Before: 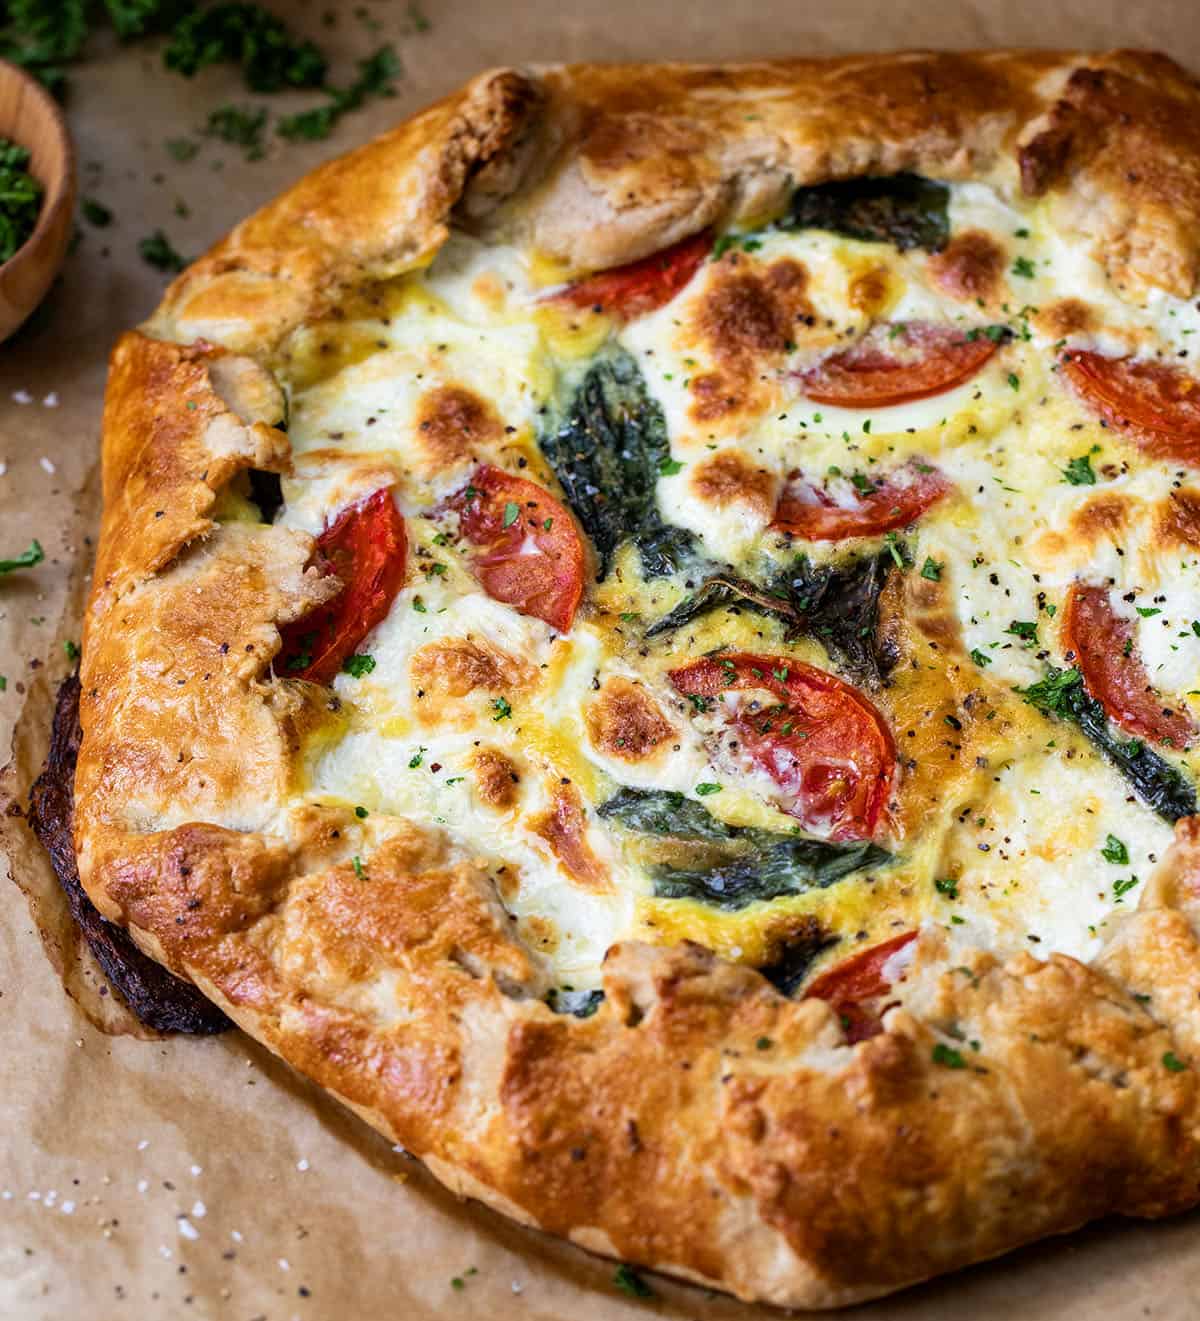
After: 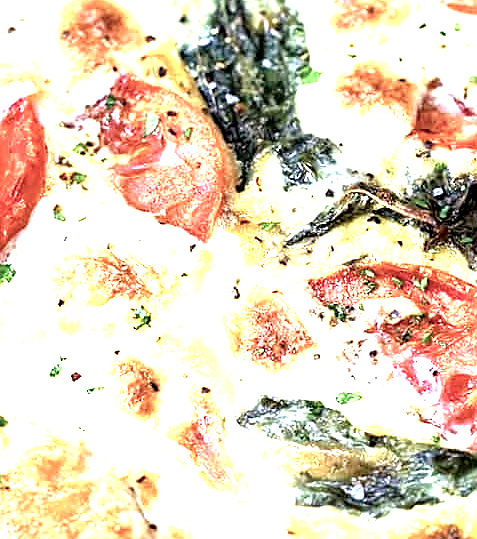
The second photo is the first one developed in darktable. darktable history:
crop: left 30.042%, top 29.641%, right 30.116%, bottom 29.483%
sharpen: on, module defaults
exposure: black level correction 0.002, exposure 1.992 EV, compensate exposure bias true, compensate highlight preservation false
color balance rgb: global offset › luminance -0.367%, perceptual saturation grading › global saturation -27.431%, global vibrance 14.84%
